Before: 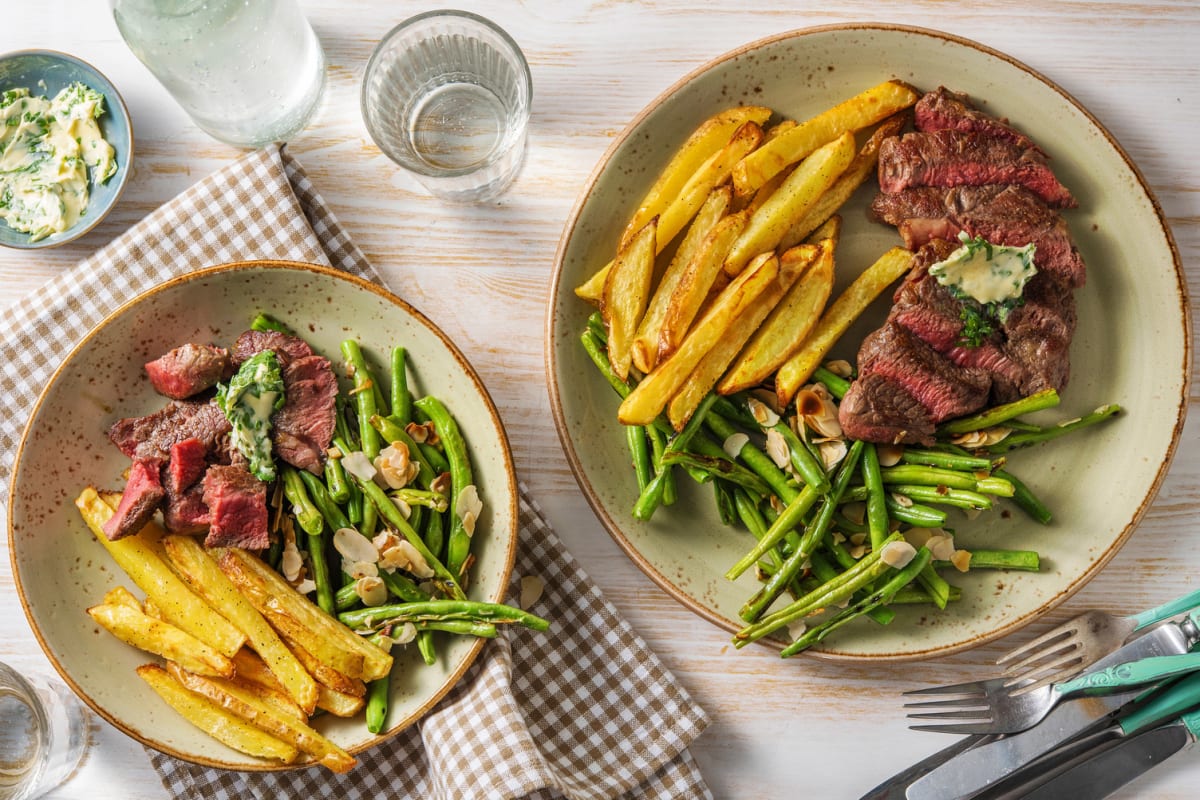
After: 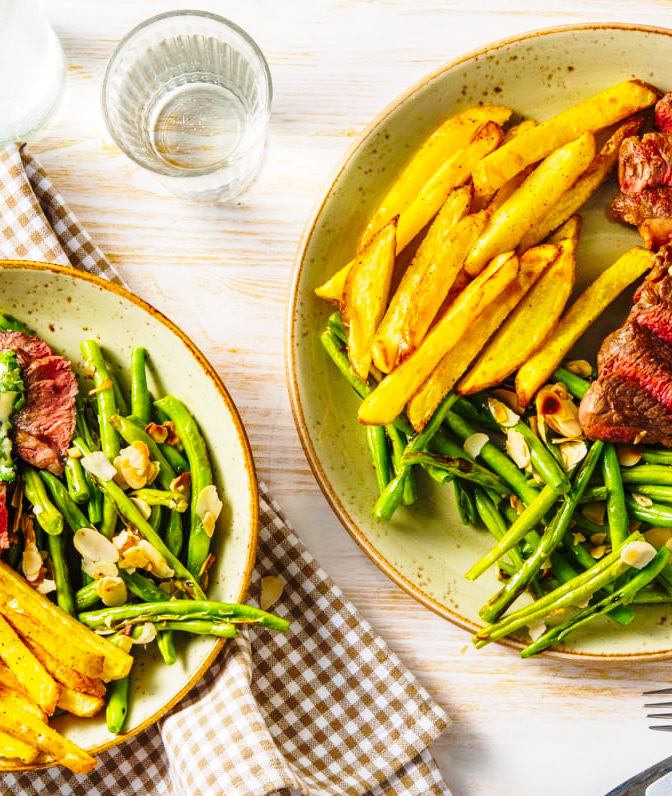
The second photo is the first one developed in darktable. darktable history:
crop: left 21.674%, right 22.086%
color balance rgb: linear chroma grading › global chroma 8.33%, perceptual saturation grading › global saturation 18.52%, global vibrance 7.87%
base curve: curves: ch0 [(0, 0) (0.028, 0.03) (0.121, 0.232) (0.46, 0.748) (0.859, 0.968) (1, 1)], preserve colors none
